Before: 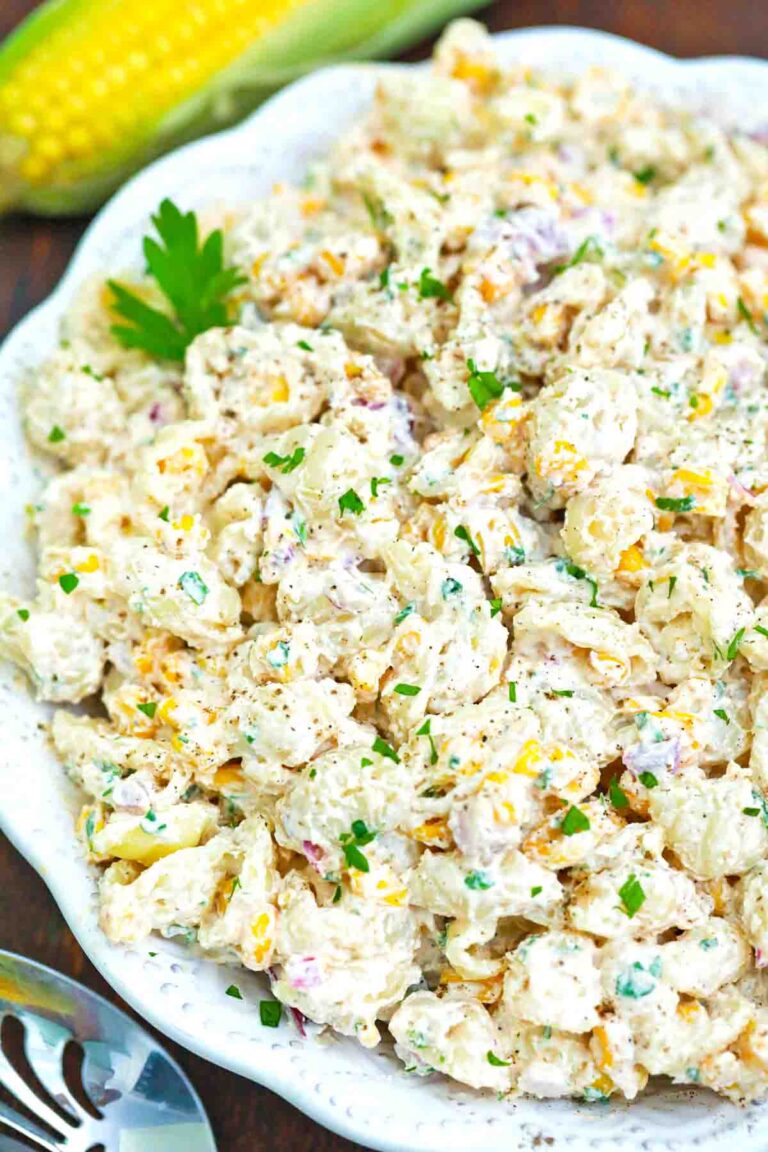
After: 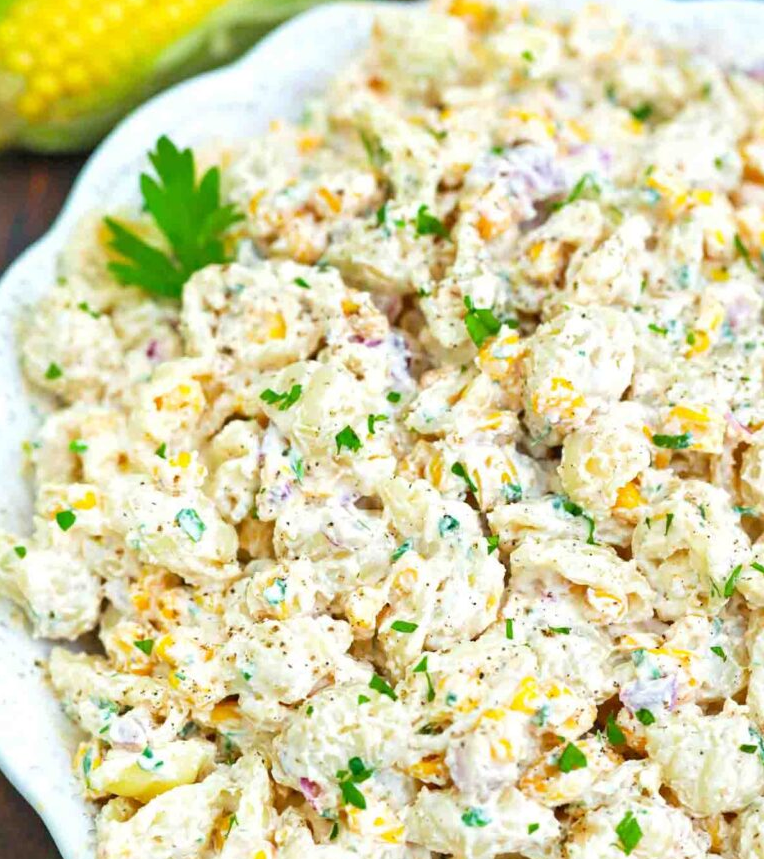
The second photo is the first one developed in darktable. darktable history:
crop: left 0.401%, top 5.525%, bottom 19.863%
